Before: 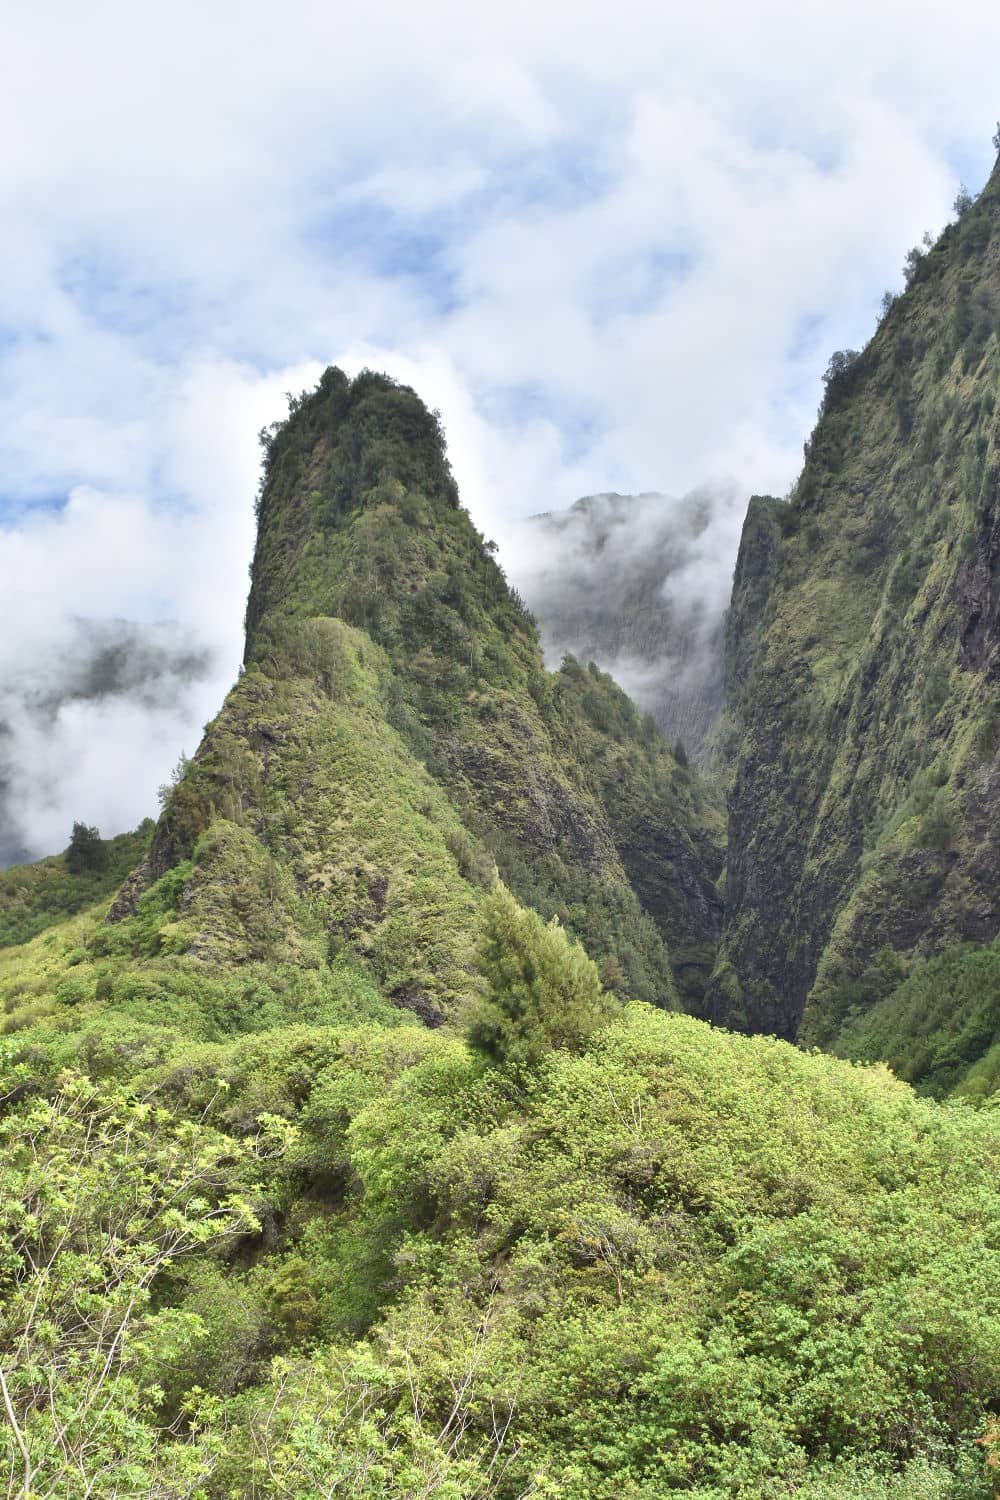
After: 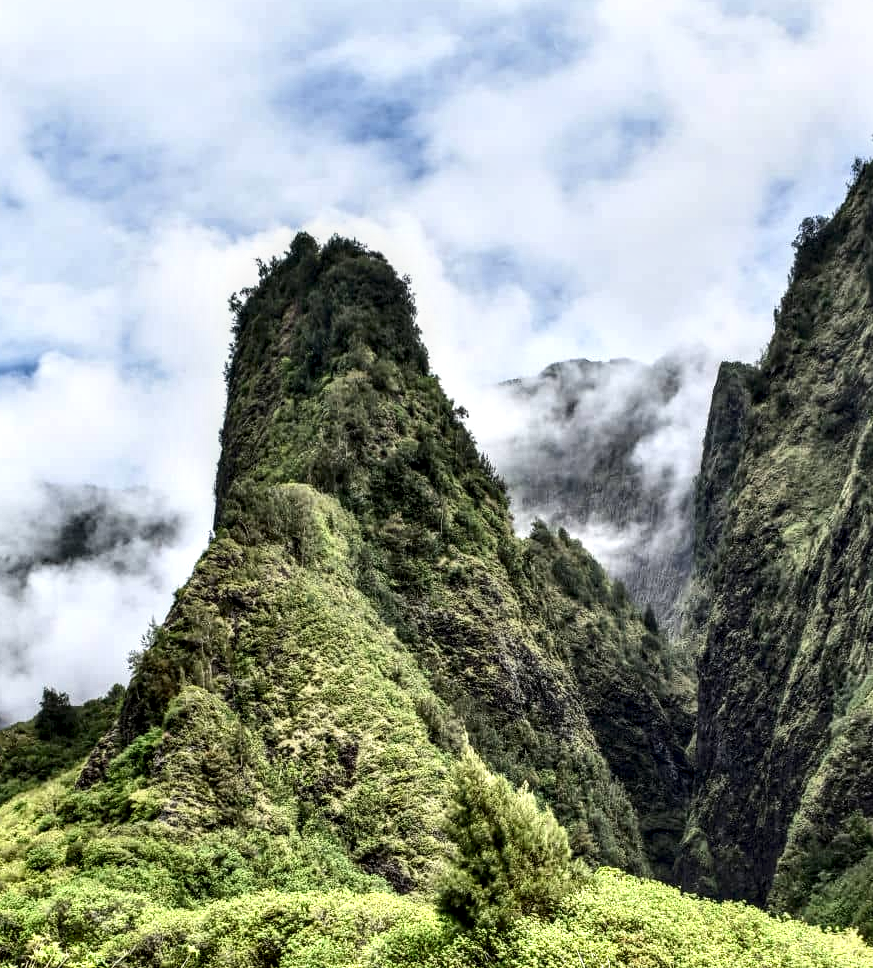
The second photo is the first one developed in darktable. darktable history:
local contrast: highlights 19%, detail 186%
crop: left 3.015%, top 8.969%, right 9.647%, bottom 26.457%
contrast brightness saturation: contrast 0.2, brightness -0.11, saturation 0.1
